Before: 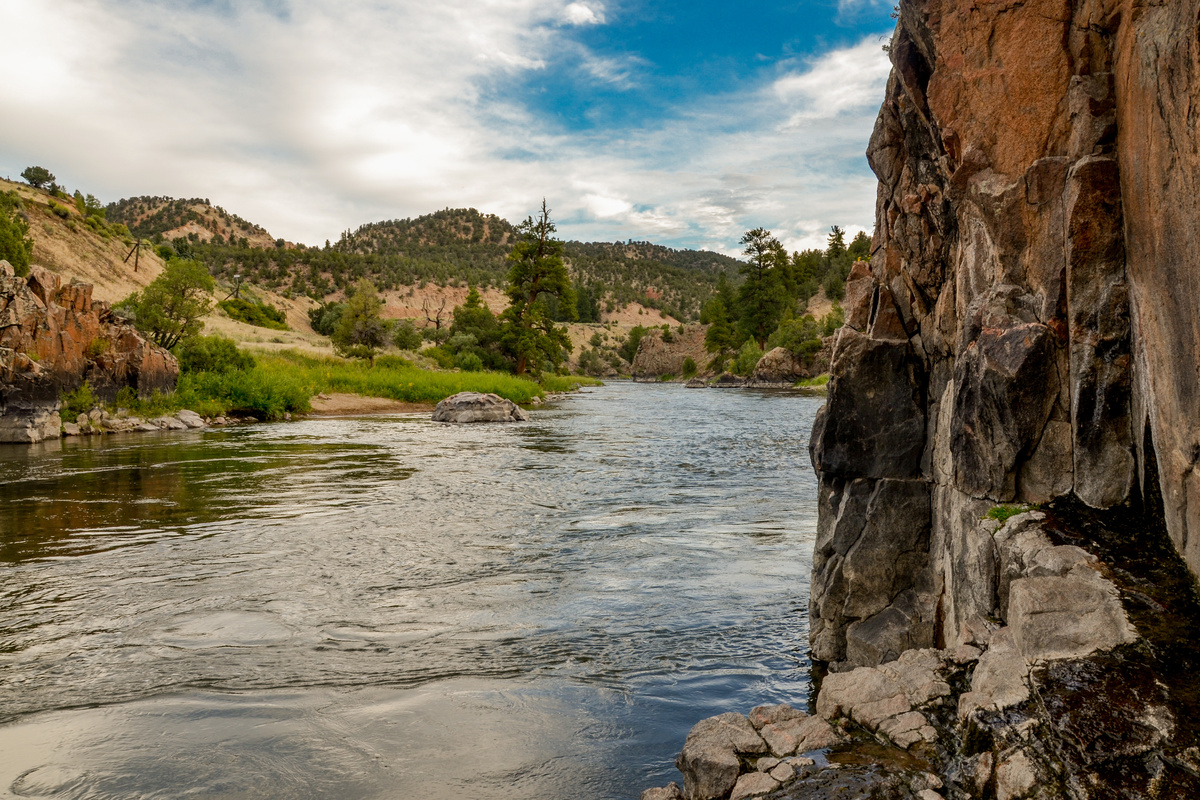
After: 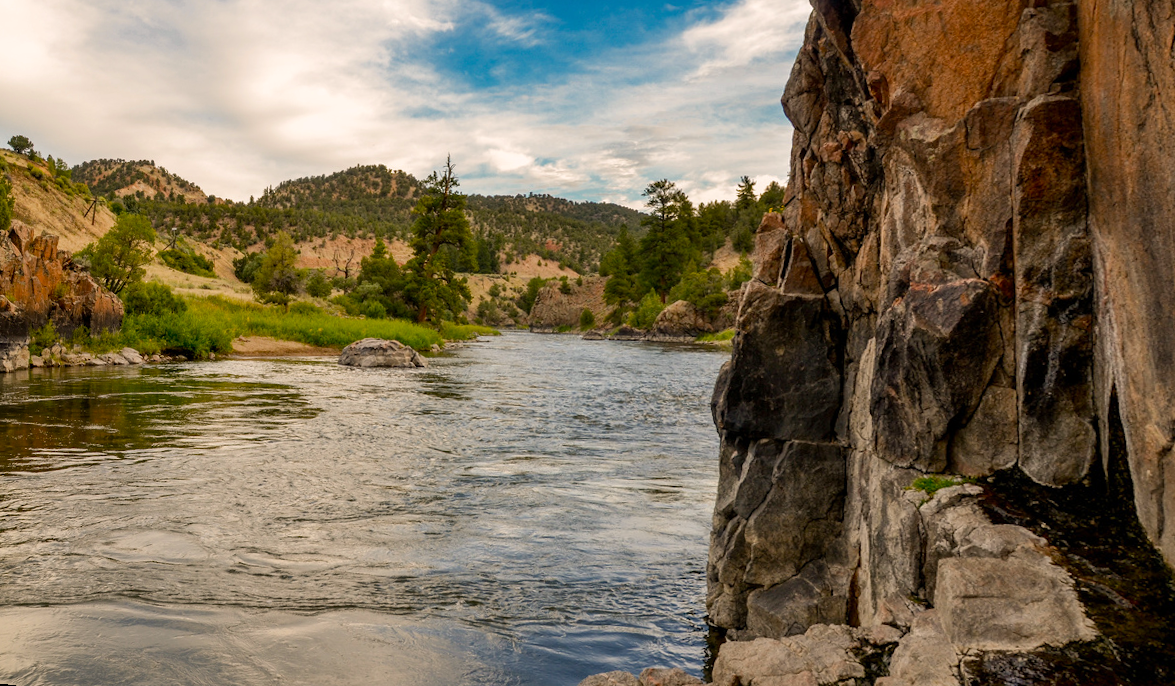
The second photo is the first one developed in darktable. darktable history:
color correction: highlights a* 3.84, highlights b* 5.07
rotate and perspective: rotation 1.69°, lens shift (vertical) -0.023, lens shift (horizontal) -0.291, crop left 0.025, crop right 0.988, crop top 0.092, crop bottom 0.842
color balance: output saturation 110%
